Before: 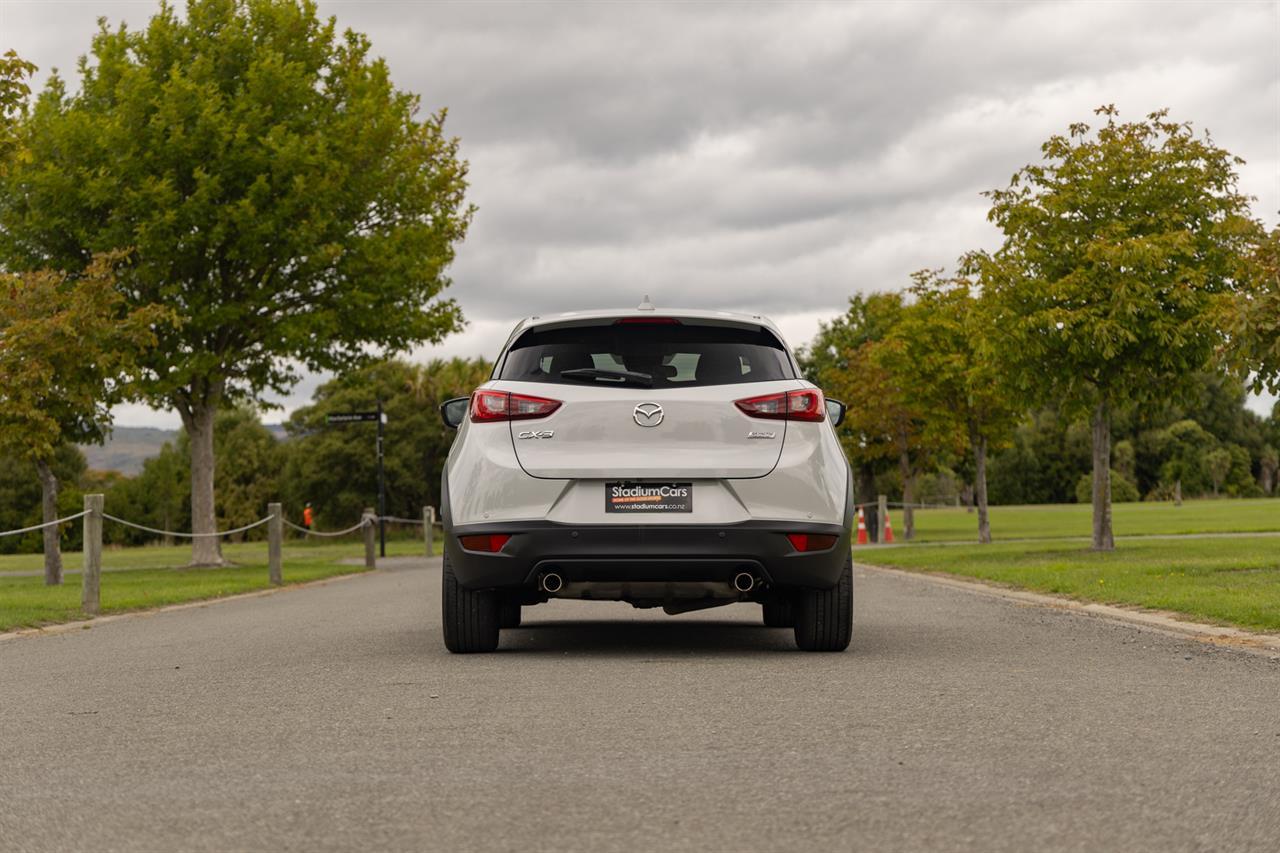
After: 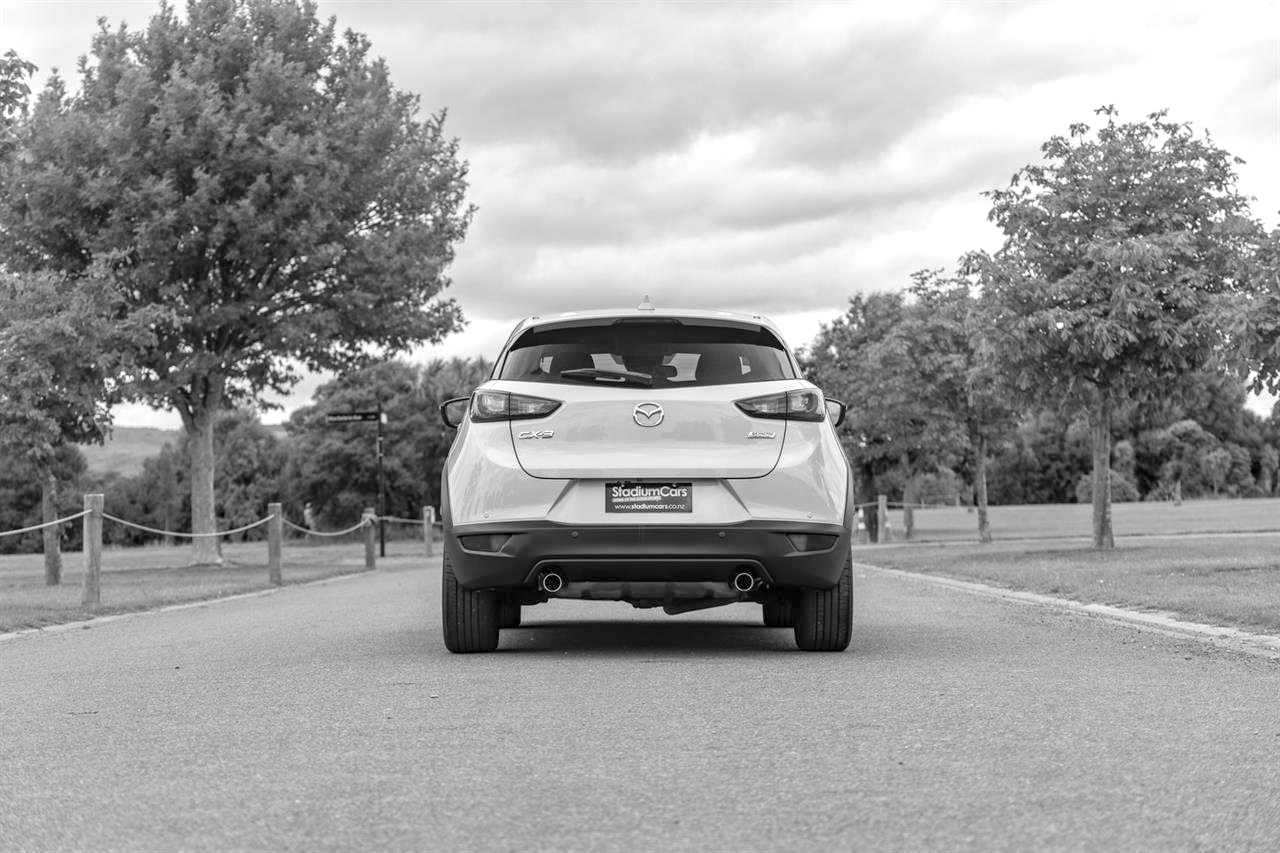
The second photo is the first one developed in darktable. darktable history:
contrast brightness saturation: brightness 0.15
monochrome: a 32, b 64, size 2.3
exposure: black level correction 0.001, exposure 0.5 EV, compensate exposure bias true, compensate highlight preservation false
local contrast: on, module defaults
white balance: emerald 1
